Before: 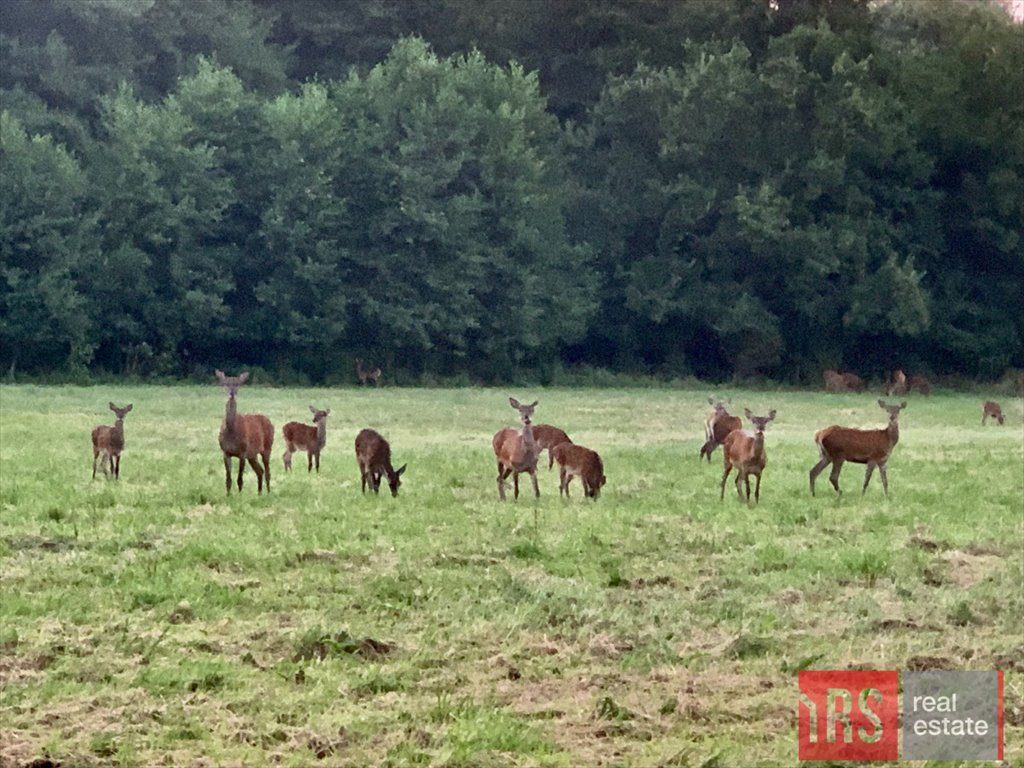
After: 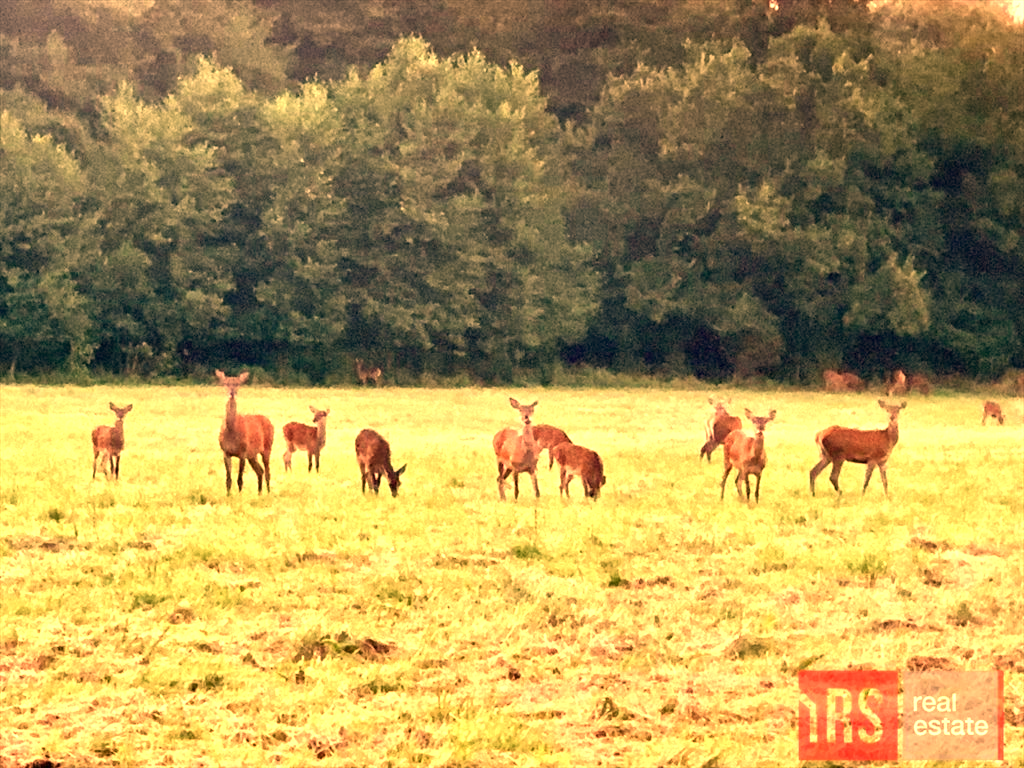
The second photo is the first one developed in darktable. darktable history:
exposure: exposure 1 EV, compensate highlight preservation false
white balance: red 1.467, blue 0.684
